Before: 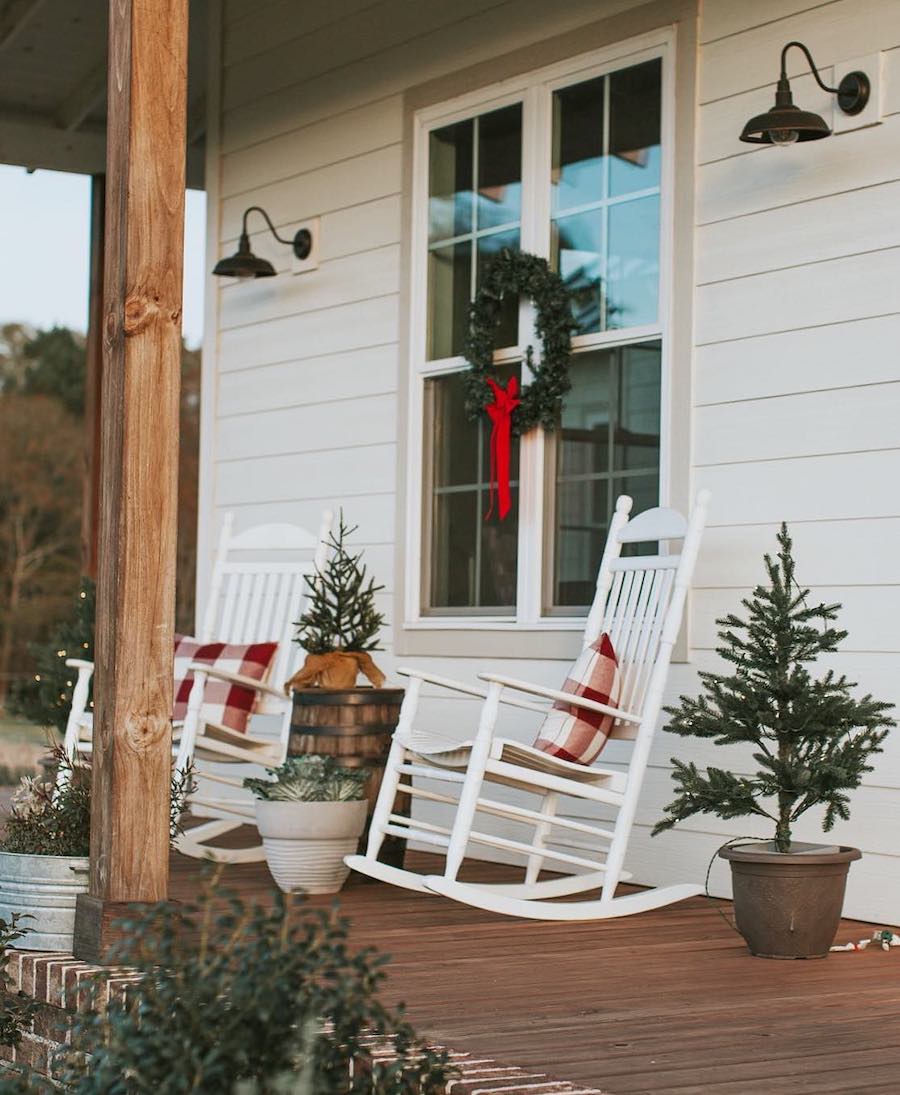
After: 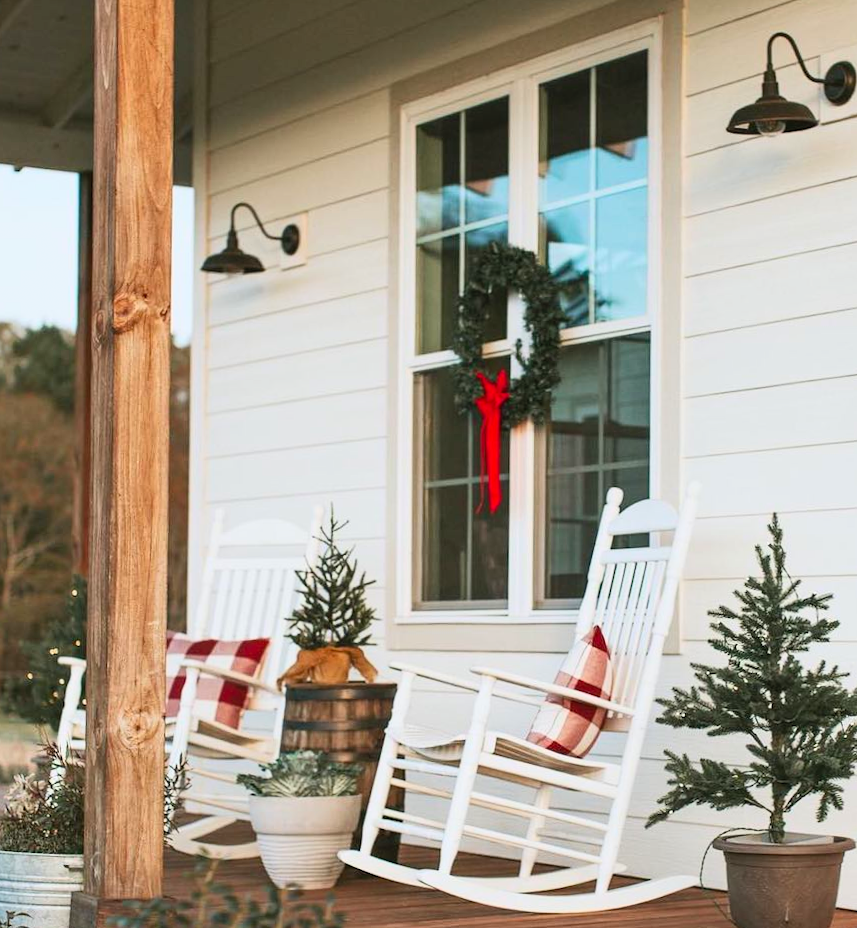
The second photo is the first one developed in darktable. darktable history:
crop and rotate: angle 0.578°, left 0.416%, right 3.173%, bottom 14.213%
contrast brightness saturation: contrast 0.2, brightness 0.168, saturation 0.224
